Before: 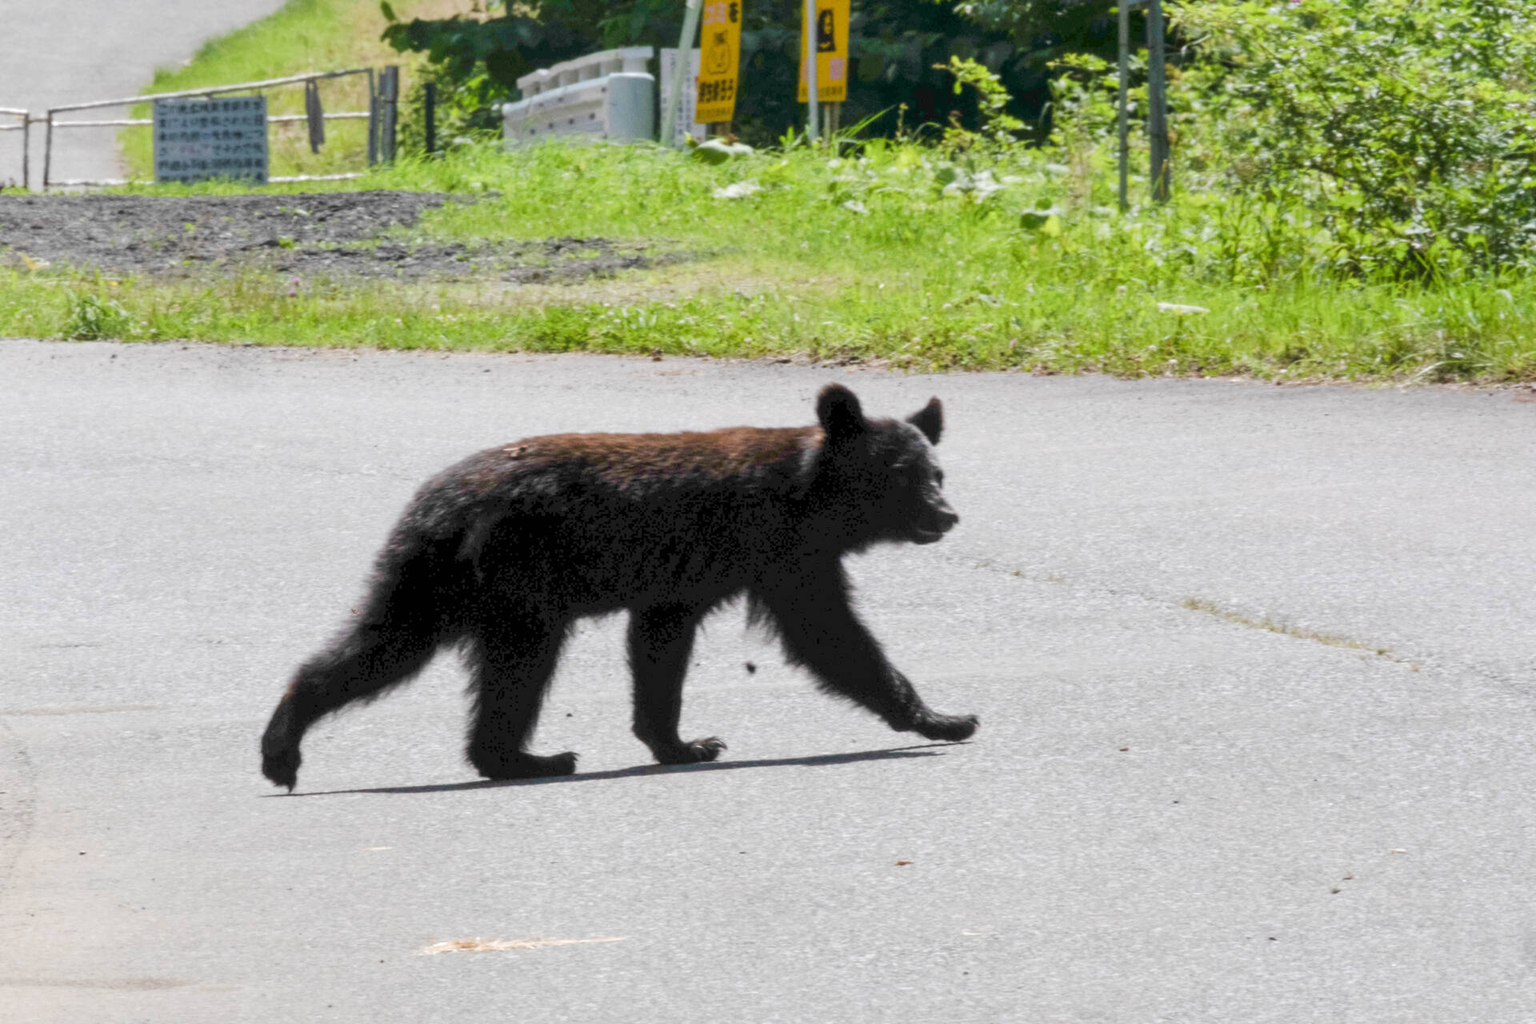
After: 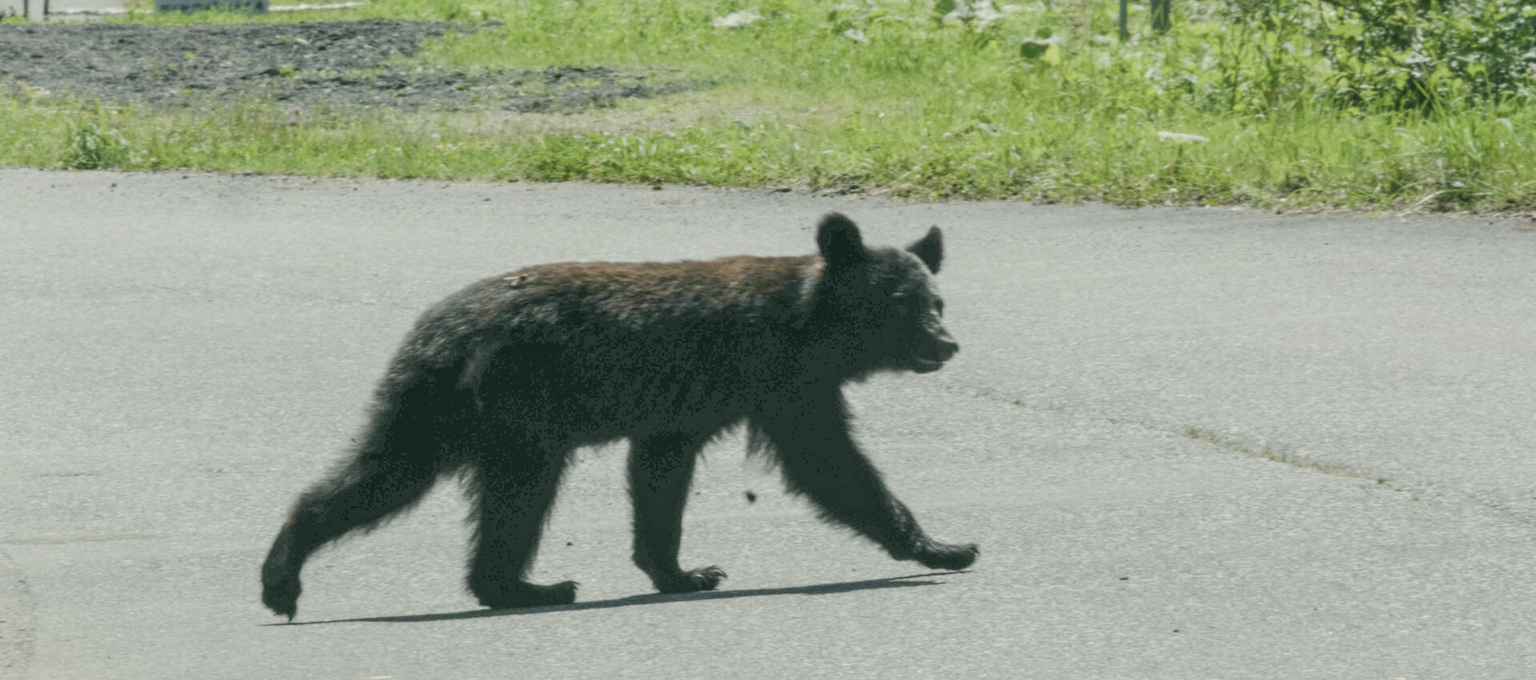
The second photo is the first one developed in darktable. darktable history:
white balance: red 0.967, blue 1.049
levels: levels [0, 0.492, 0.984]
contrast brightness saturation: contrast -0.26, saturation -0.43
color correction: highlights a* -0.482, highlights b* 9.48, shadows a* -9.48, shadows b* 0.803
crop: top 16.727%, bottom 16.727%
local contrast: on, module defaults
